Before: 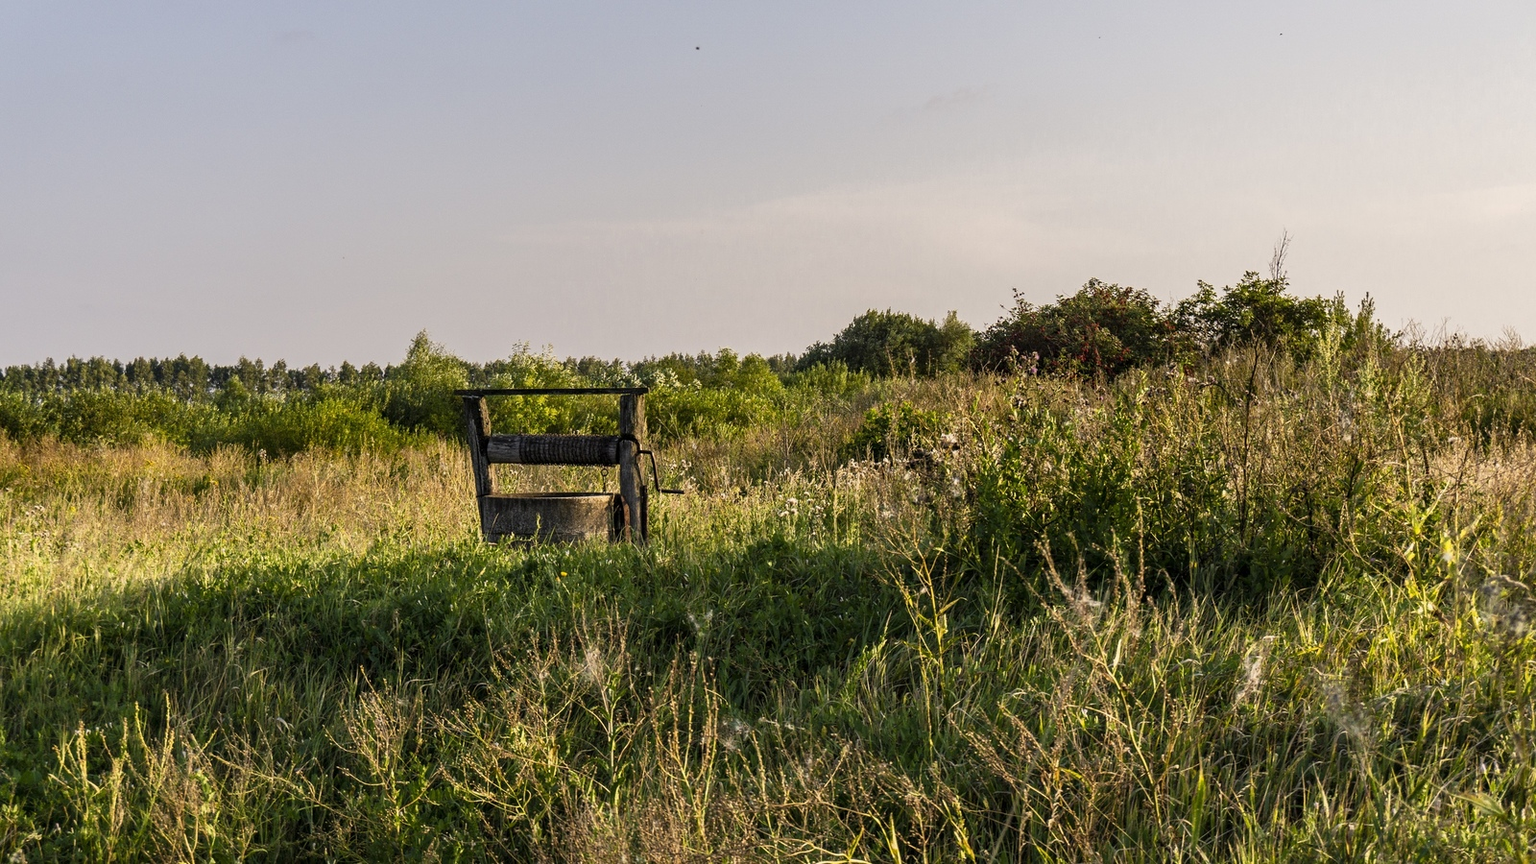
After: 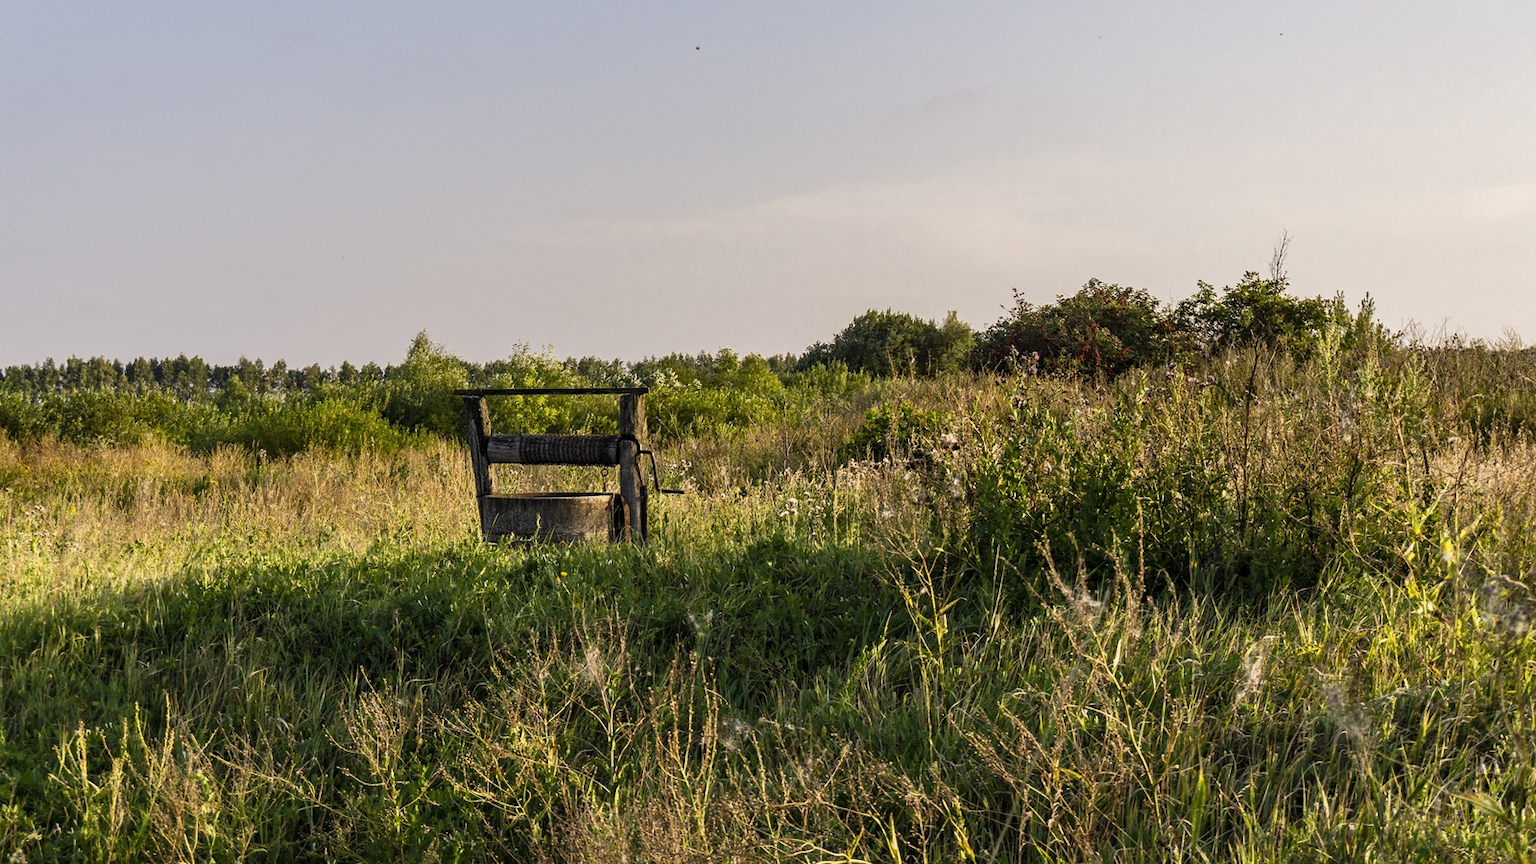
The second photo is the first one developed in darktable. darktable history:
levels: levels [0, 0.498, 0.996]
